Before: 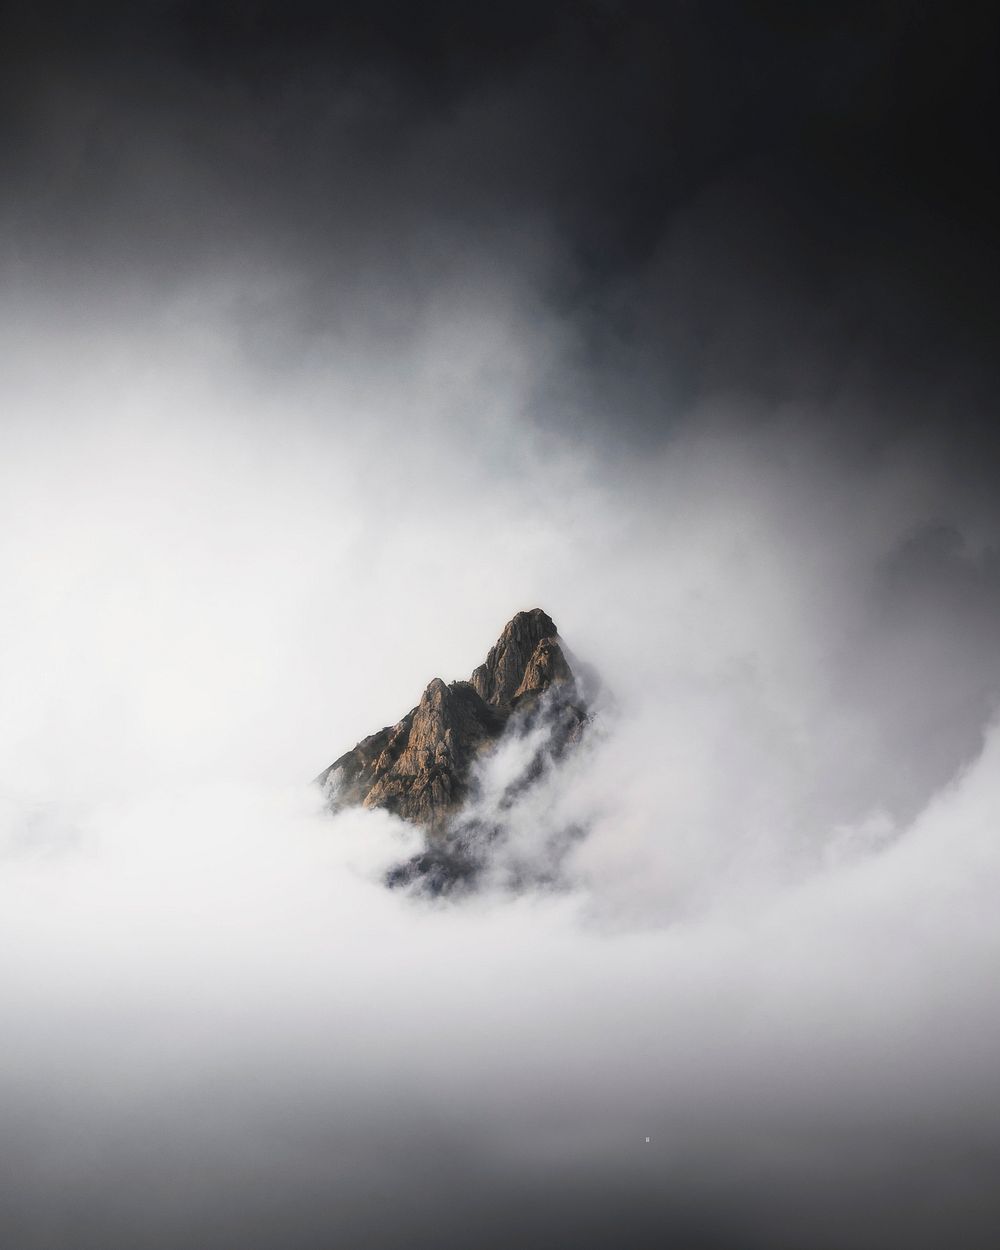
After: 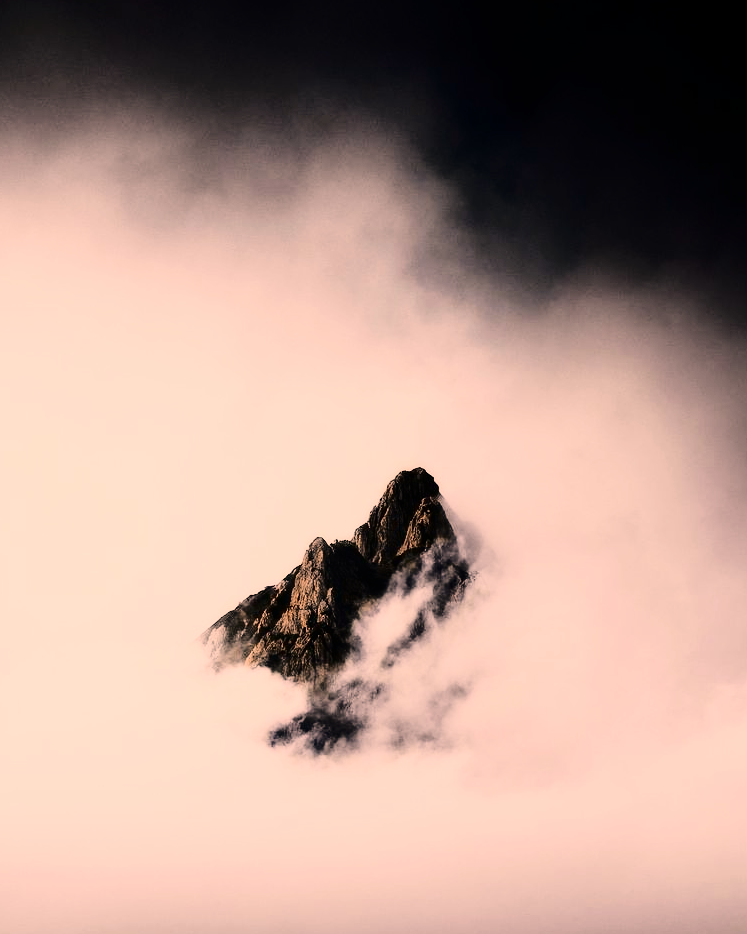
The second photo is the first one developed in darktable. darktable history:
contrast brightness saturation: contrast 0.28
color balance rgb: on, module defaults
color correction: highlights a* 17.88, highlights b* 18.79
fill light: exposure -2 EV, width 8.6
filmic rgb: black relative exposure -7.65 EV, white relative exposure 4.56 EV, hardness 3.61, contrast 1.25
crop and rotate: left 11.831%, top 11.346%, right 13.429%, bottom 13.899%
